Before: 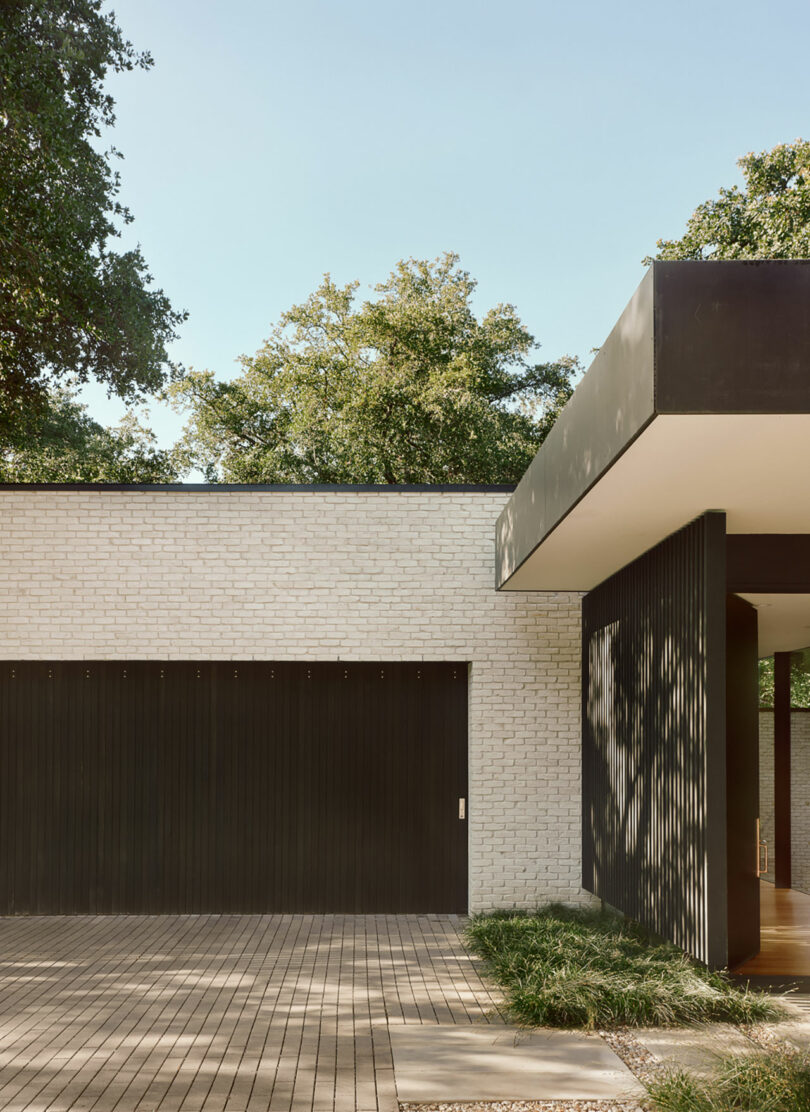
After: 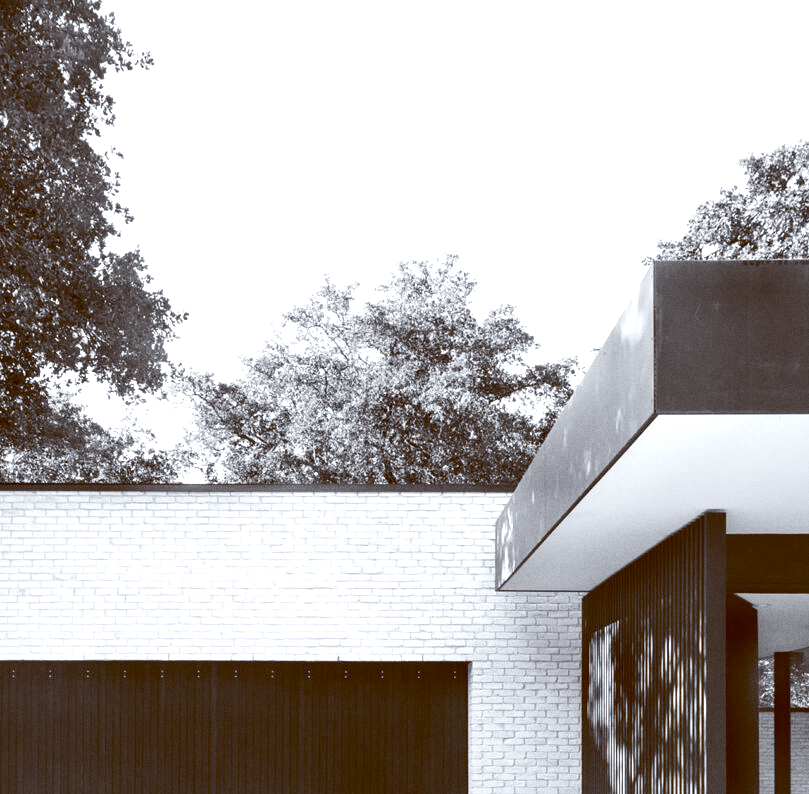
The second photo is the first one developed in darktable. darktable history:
color calibration: output gray [0.267, 0.423, 0.261, 0], illuminant same as pipeline (D50), adaptation none (bypass)
exposure: black level correction 0, exposure 1.1 EV, compensate highlight preservation false
contrast brightness saturation: contrast 0.08, saturation 0.2
crop: bottom 28.576%
color balance: lift [1, 1.015, 1.004, 0.985], gamma [1, 0.958, 0.971, 1.042], gain [1, 0.956, 0.977, 1.044]
grain: on, module defaults
